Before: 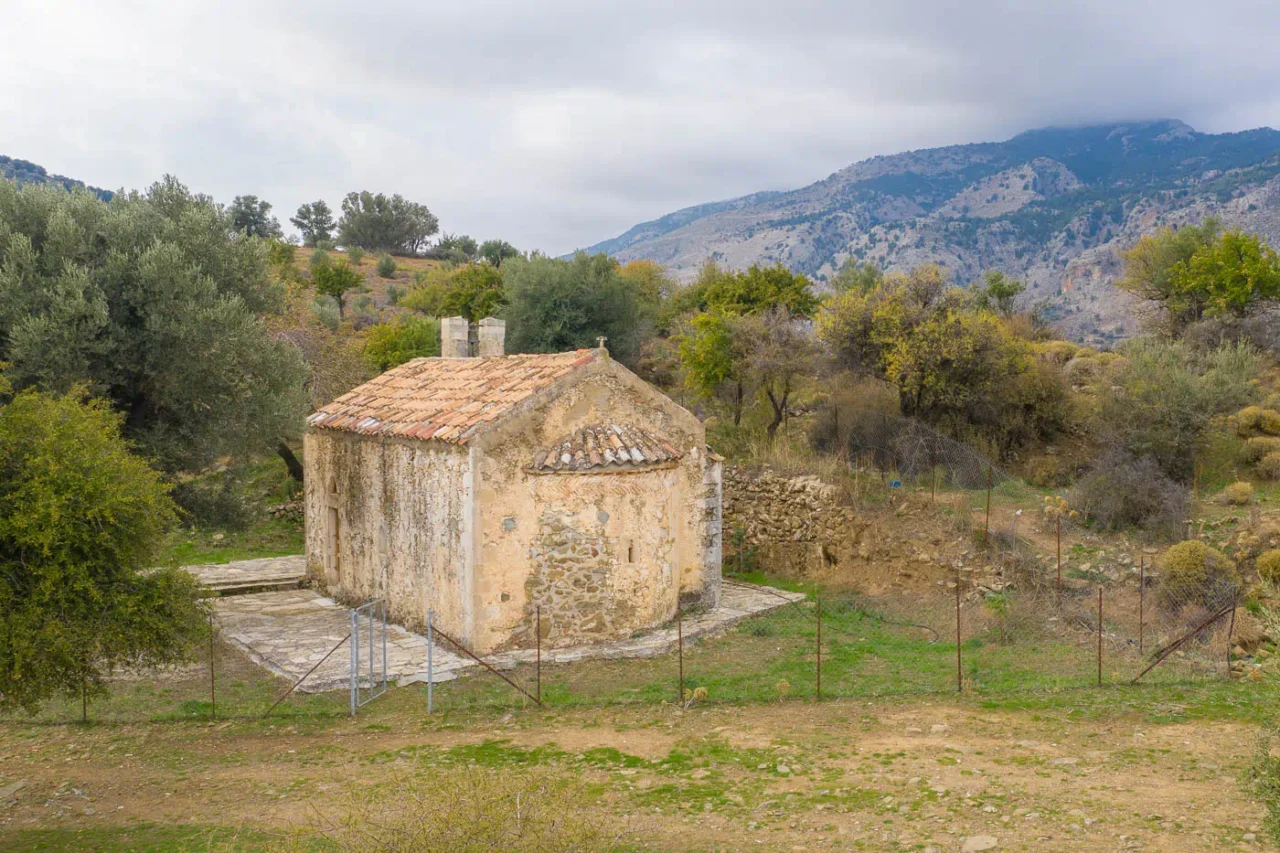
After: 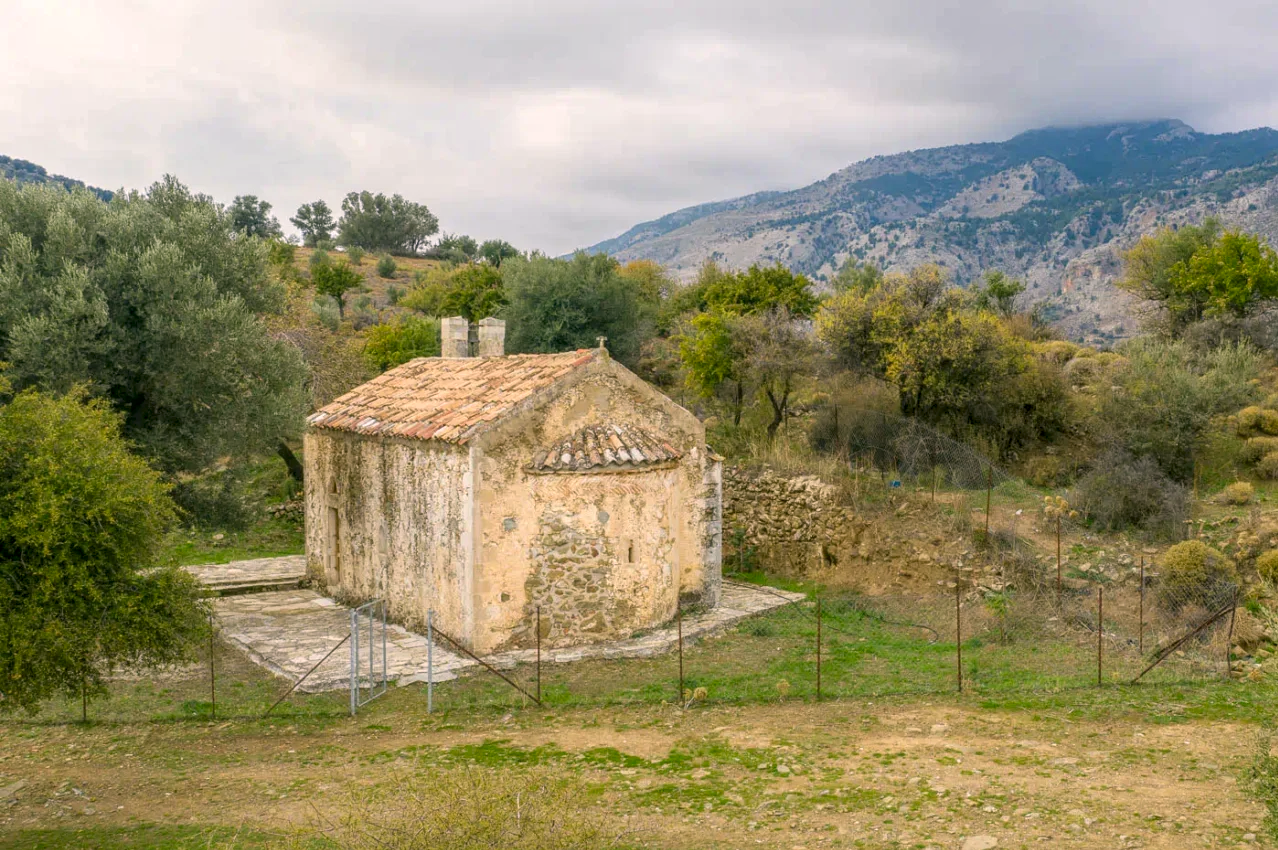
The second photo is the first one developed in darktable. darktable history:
local contrast: highlights 55%, shadows 52%, detail 130%, midtone range 0.452
crop: top 0.05%, bottom 0.098%
color correction: highlights a* 4.02, highlights b* 4.98, shadows a* -7.55, shadows b* 4.98
